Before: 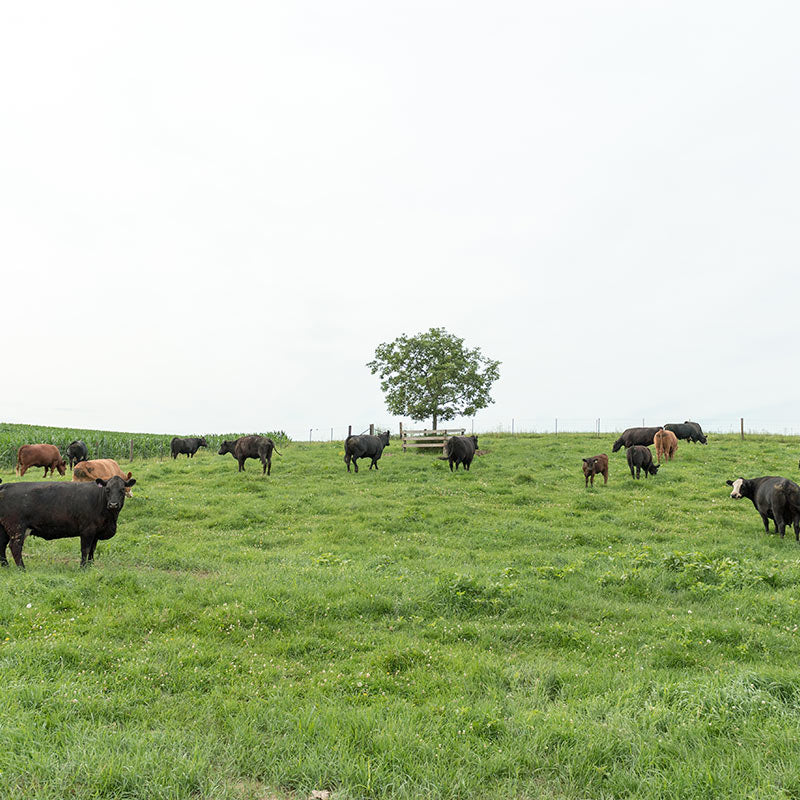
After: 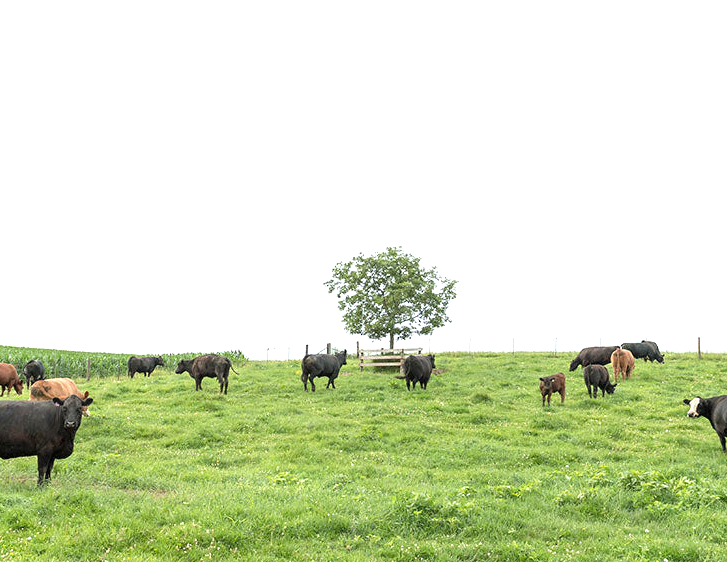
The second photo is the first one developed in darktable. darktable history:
exposure: black level correction 0, exposure 0.694 EV, compensate exposure bias true, compensate highlight preservation false
crop: left 5.422%, top 10.229%, right 3.703%, bottom 19.445%
